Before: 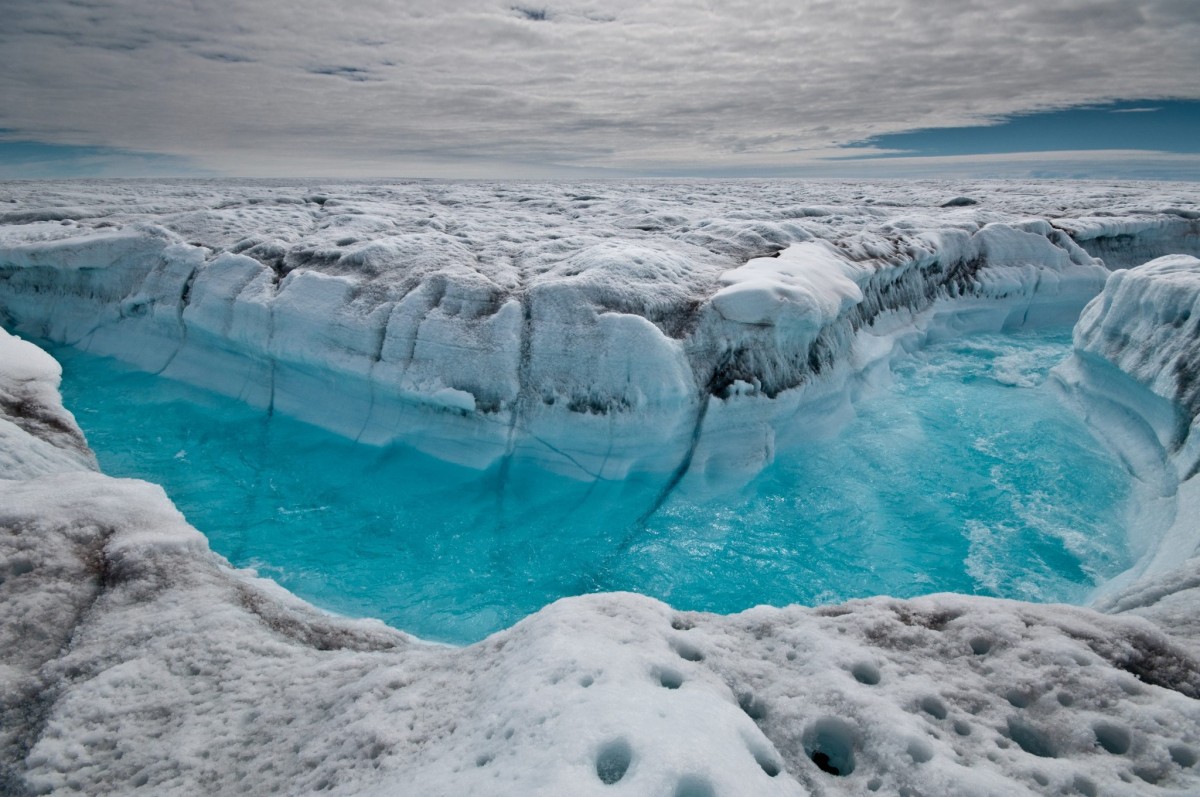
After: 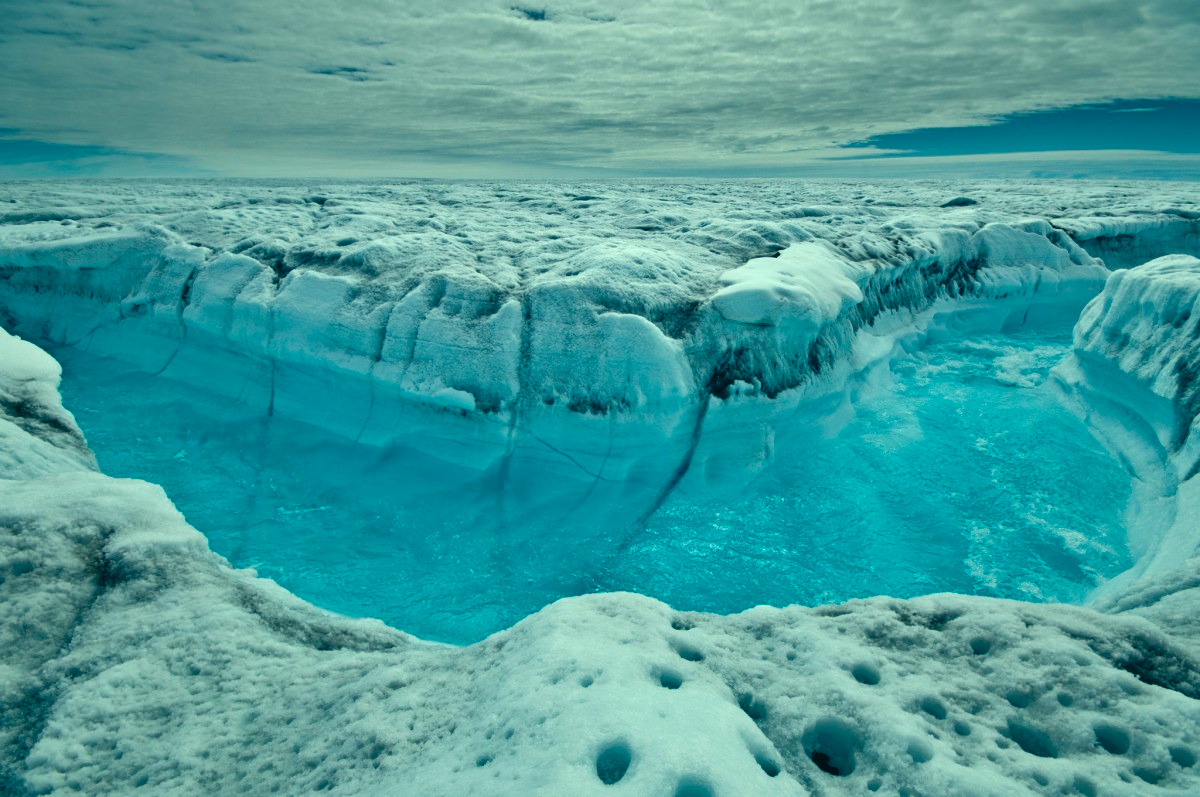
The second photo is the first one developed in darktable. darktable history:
levels: levels [0, 0.476, 0.951]
shadows and highlights: shadows 60, soften with gaussian
color correction: highlights a* -20.08, highlights b* 9.8, shadows a* -20.4, shadows b* -10.76
